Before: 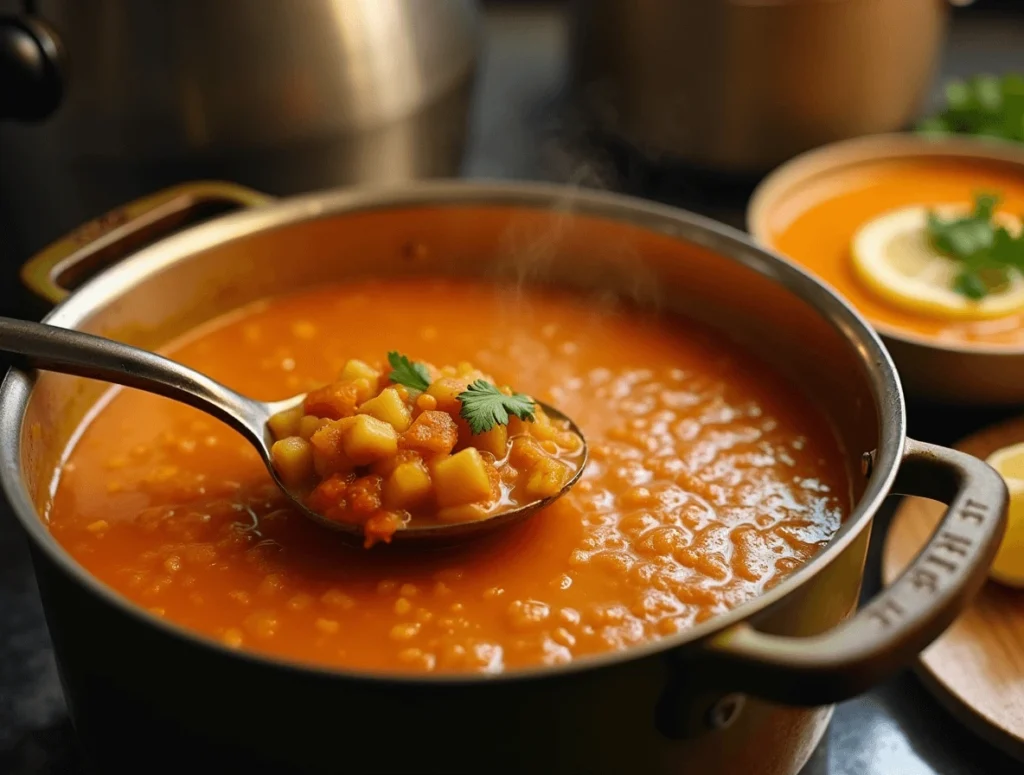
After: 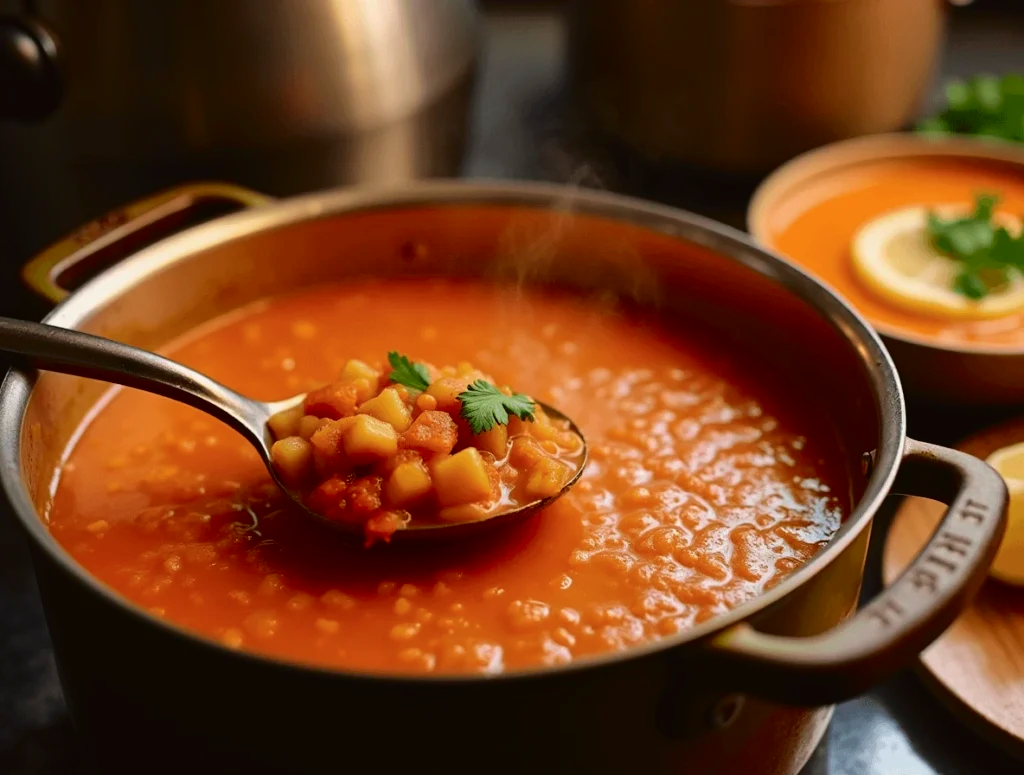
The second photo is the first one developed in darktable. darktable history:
shadows and highlights: shadows -10, white point adjustment 1.5, highlights 10
tone curve: curves: ch0 [(0, 0.013) (0.175, 0.11) (0.337, 0.304) (0.498, 0.485) (0.78, 0.742) (0.993, 0.954)]; ch1 [(0, 0) (0.294, 0.184) (0.359, 0.34) (0.362, 0.35) (0.43, 0.41) (0.469, 0.463) (0.495, 0.502) (0.54, 0.563) (0.612, 0.641) (1, 1)]; ch2 [(0, 0) (0.44, 0.437) (0.495, 0.502) (0.524, 0.534) (0.557, 0.56) (0.634, 0.654) (0.728, 0.722) (1, 1)], color space Lab, independent channels, preserve colors none
